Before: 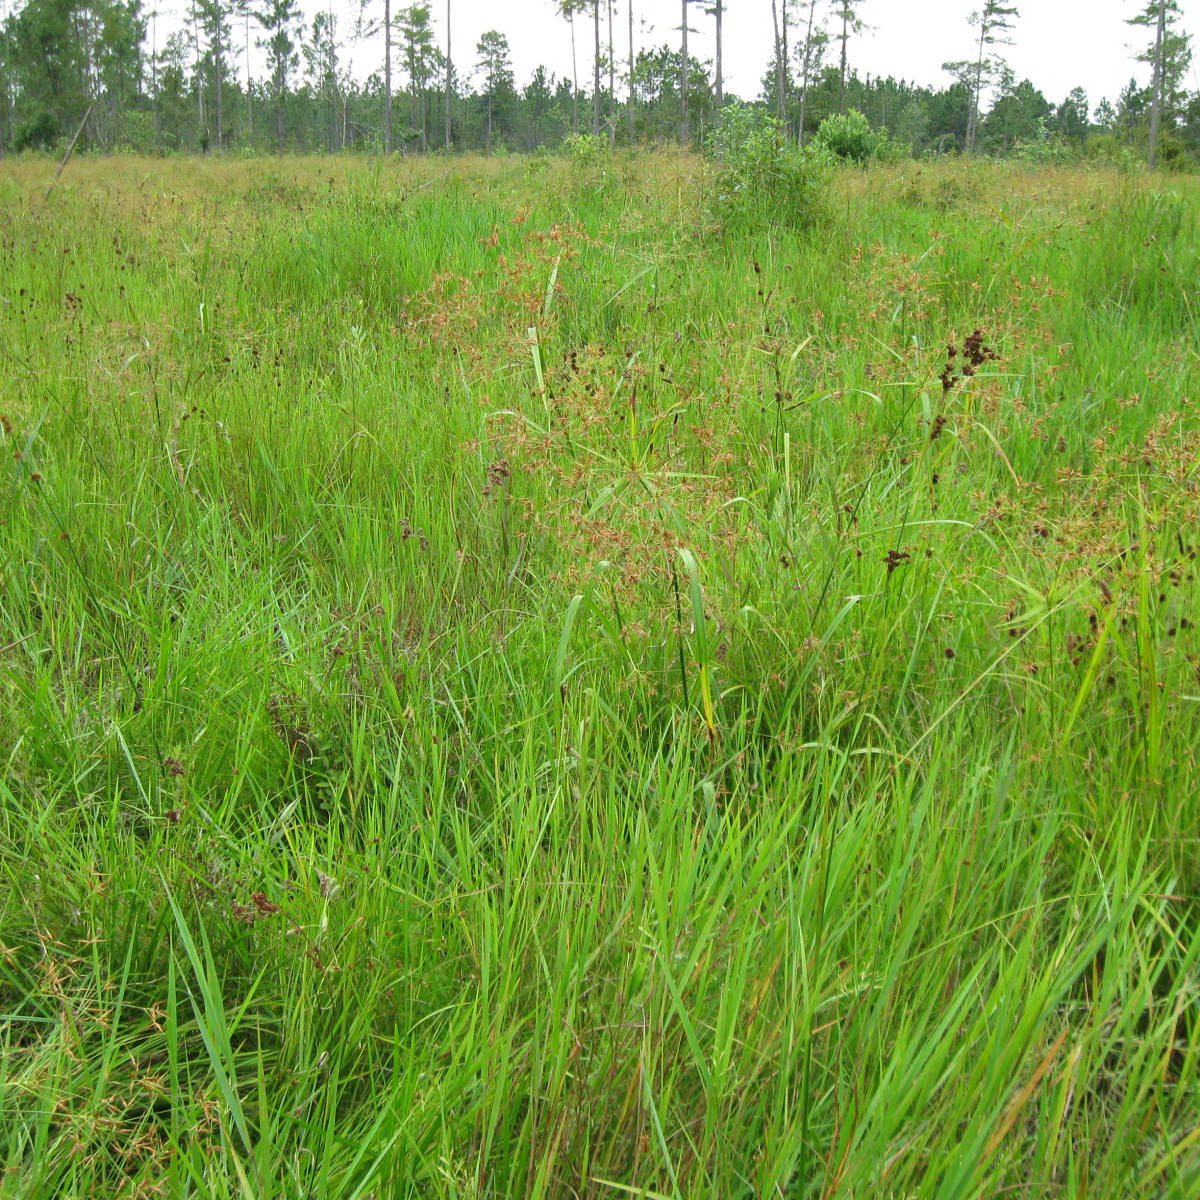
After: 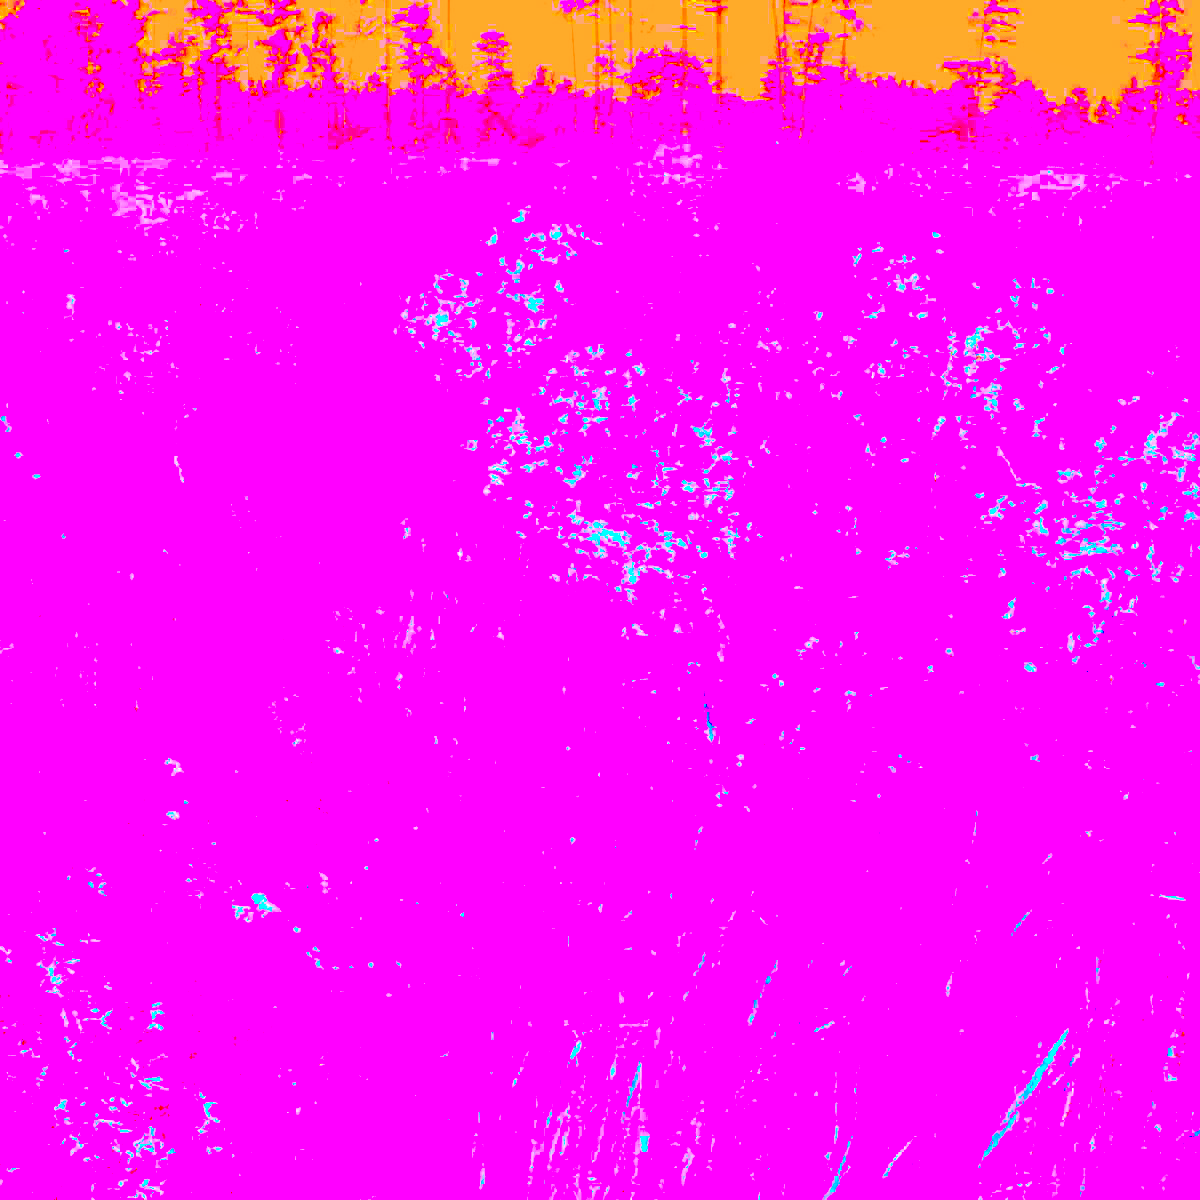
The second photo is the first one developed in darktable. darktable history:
tone curve: curves: ch0 [(0, 0.029) (0.087, 0.084) (0.227, 0.239) (0.46, 0.576) (0.657, 0.796) (0.861, 0.932) (0.997, 0.951)]; ch1 [(0, 0) (0.353, 0.344) (0.45, 0.46) (0.502, 0.494) (0.534, 0.523) (0.573, 0.576) (0.602, 0.631) (0.647, 0.669) (1, 1)]; ch2 [(0, 0) (0.333, 0.346) (0.385, 0.395) (0.44, 0.466) (0.5, 0.493) (0.521, 0.56) (0.553, 0.579) (0.573, 0.599) (0.667, 0.777) (1, 1)], color space Lab, independent channels, preserve colors none
exposure: black level correction 0, exposure 4 EV, compensate exposure bias true, compensate highlight preservation false
local contrast: mode bilateral grid, contrast 20, coarseness 50, detail 120%, midtone range 0.2
color correction: highlights a* -39.68, highlights b* -40, shadows a* -40, shadows b* -40, saturation -3
